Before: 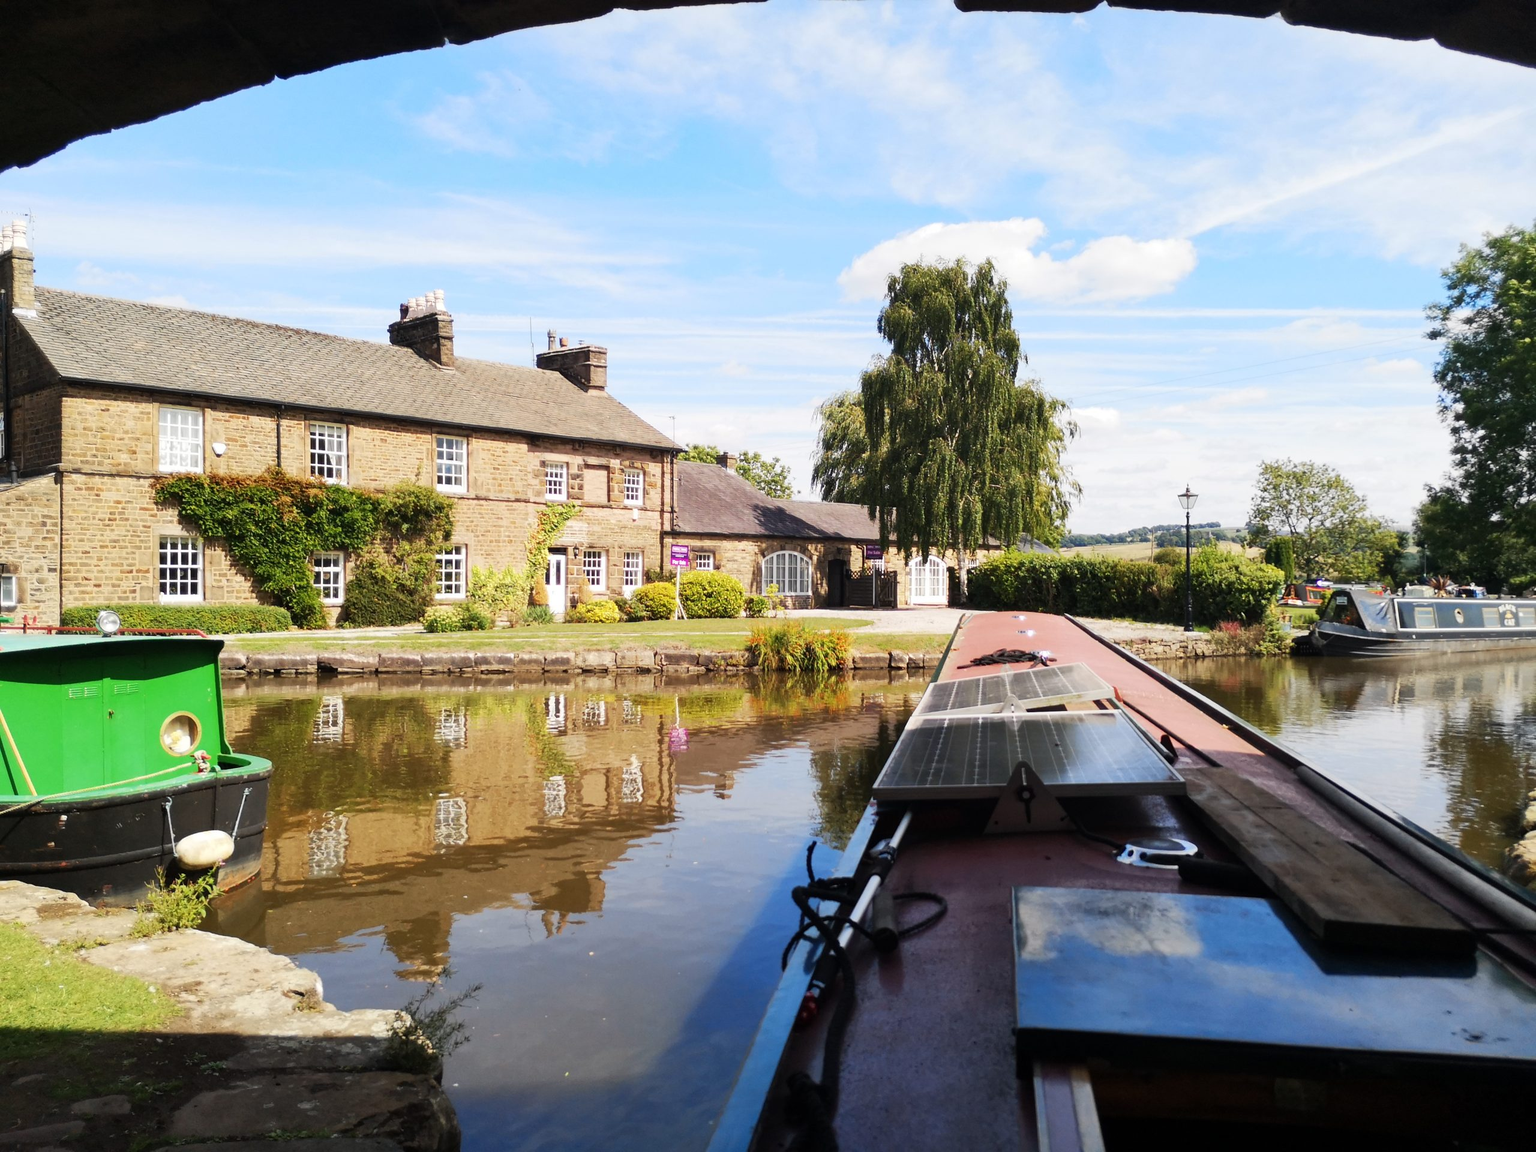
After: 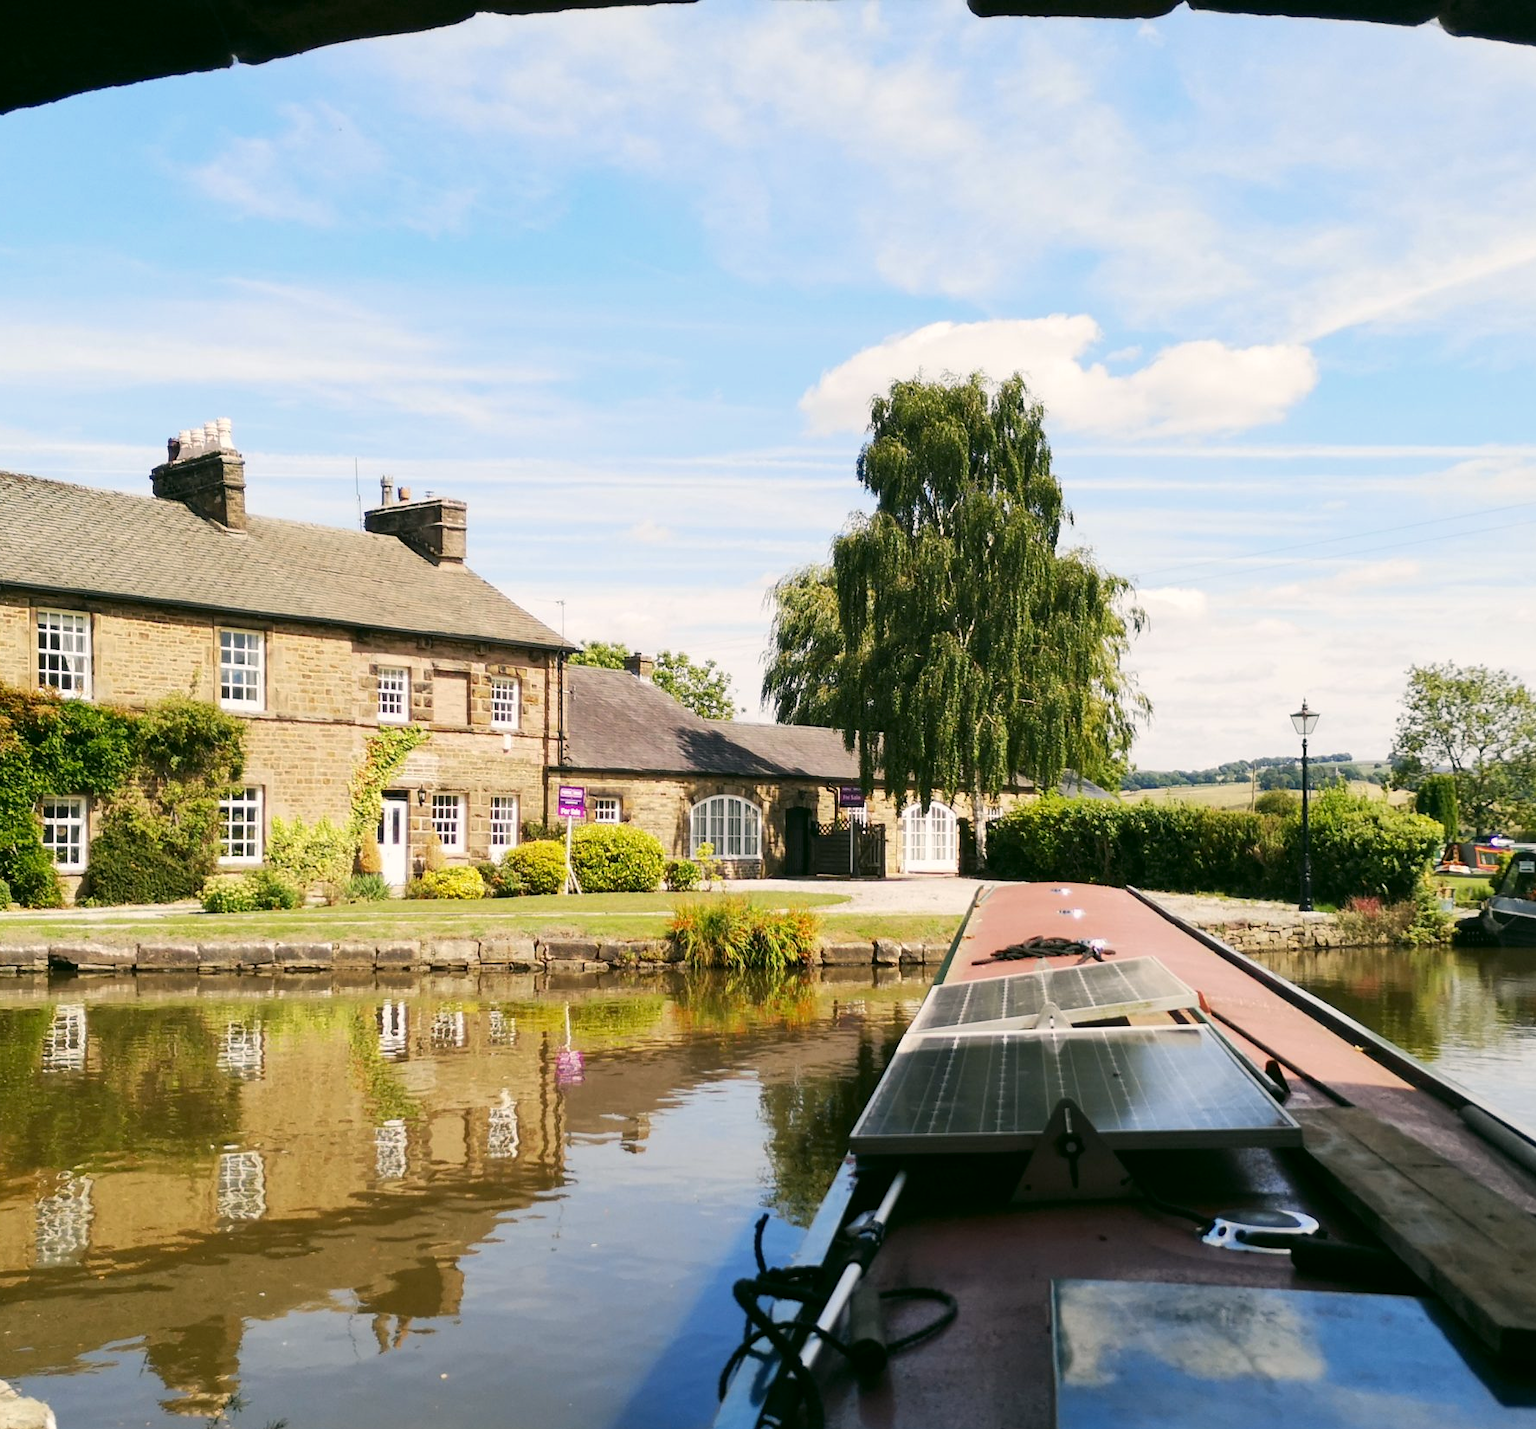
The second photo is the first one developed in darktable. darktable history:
crop: left 18.479%, right 12.2%, bottom 13.971%
color correction: highlights a* 4.02, highlights b* 4.98, shadows a* -7.55, shadows b* 4.98
white balance: red 0.978, blue 0.999
